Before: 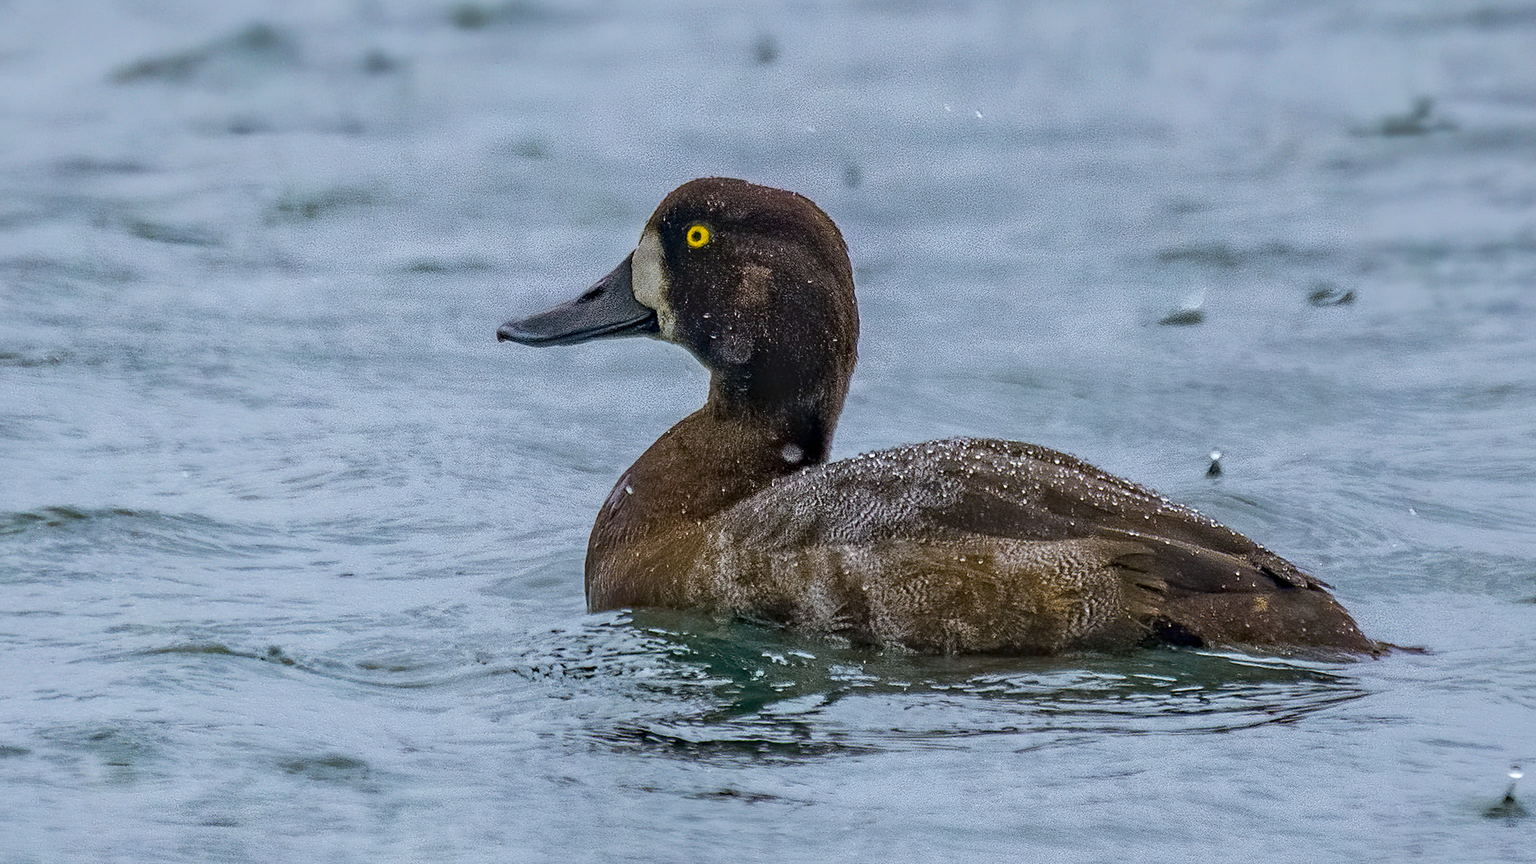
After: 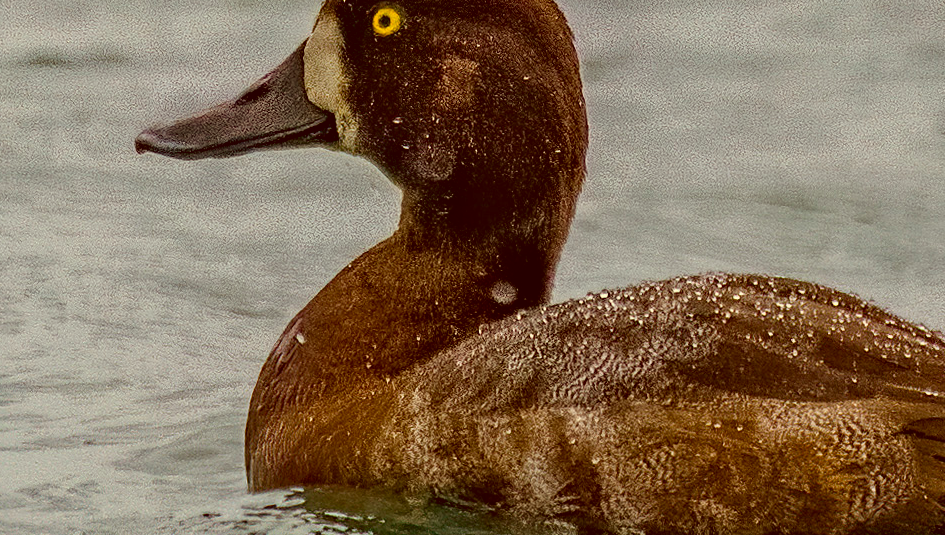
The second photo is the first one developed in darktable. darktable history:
contrast brightness saturation: contrast -0.016, brightness -0.009, saturation 0.034
crop: left 25.32%, top 25.383%, right 25.439%, bottom 25.01%
color correction: highlights a* 1.26, highlights b* 24.02, shadows a* 16.11, shadows b* 24.75
